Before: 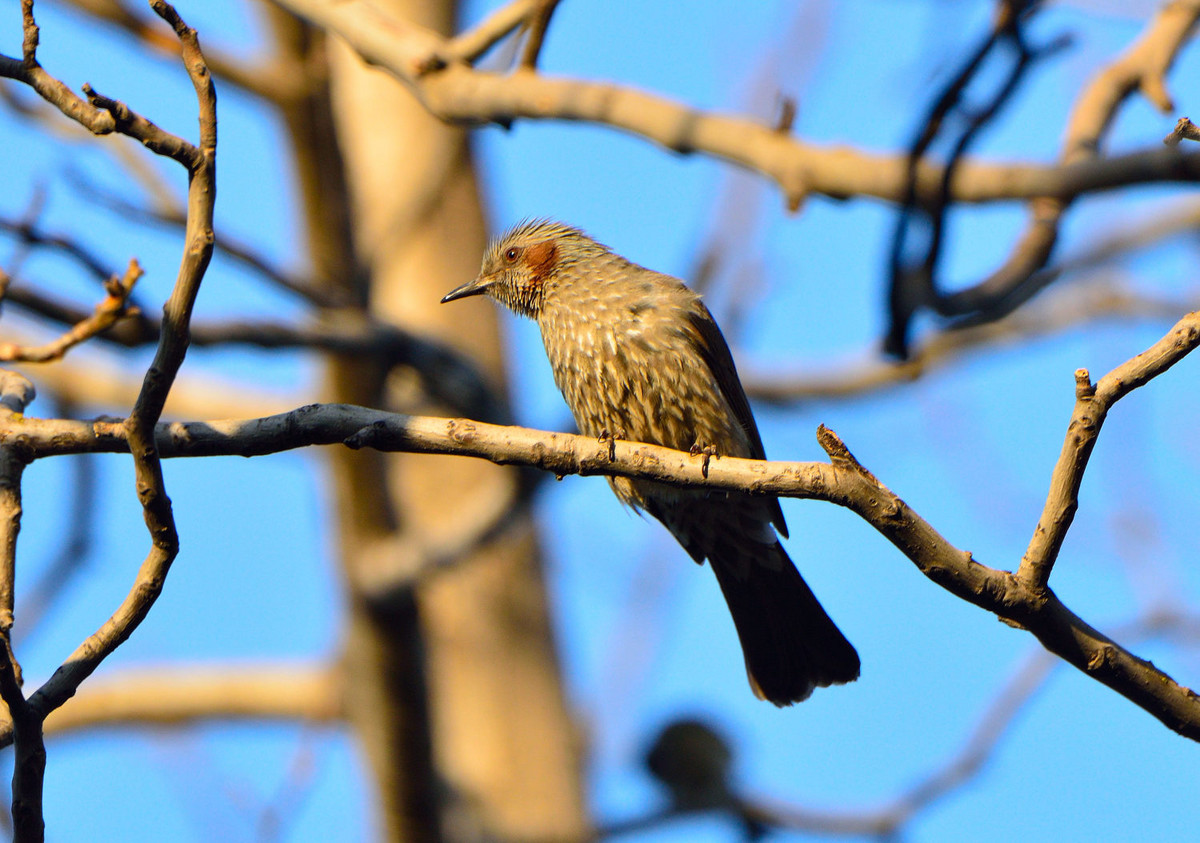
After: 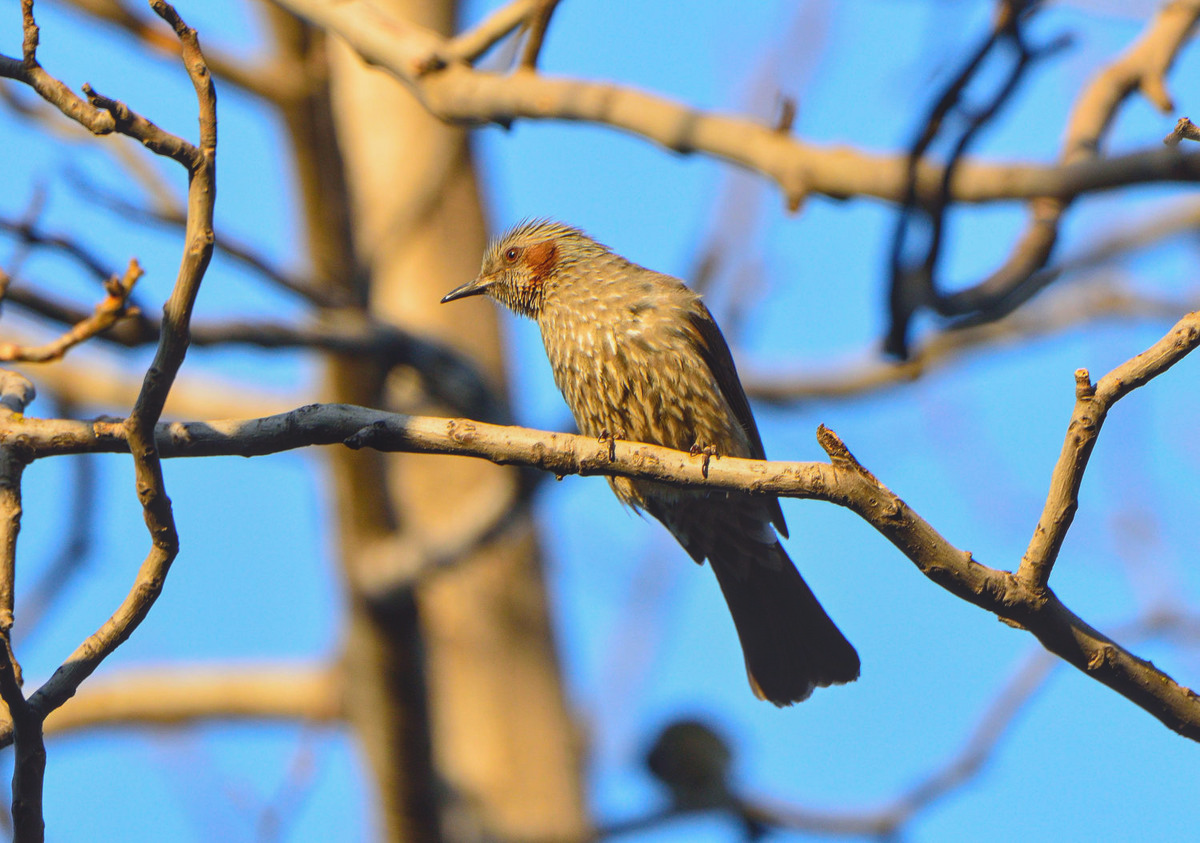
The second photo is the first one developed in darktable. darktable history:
color calibration: illuminant same as pipeline (D50), adaptation XYZ, x 0.345, y 0.358, temperature 5012.2 K
local contrast: highlights 49%, shadows 7%, detail 99%
